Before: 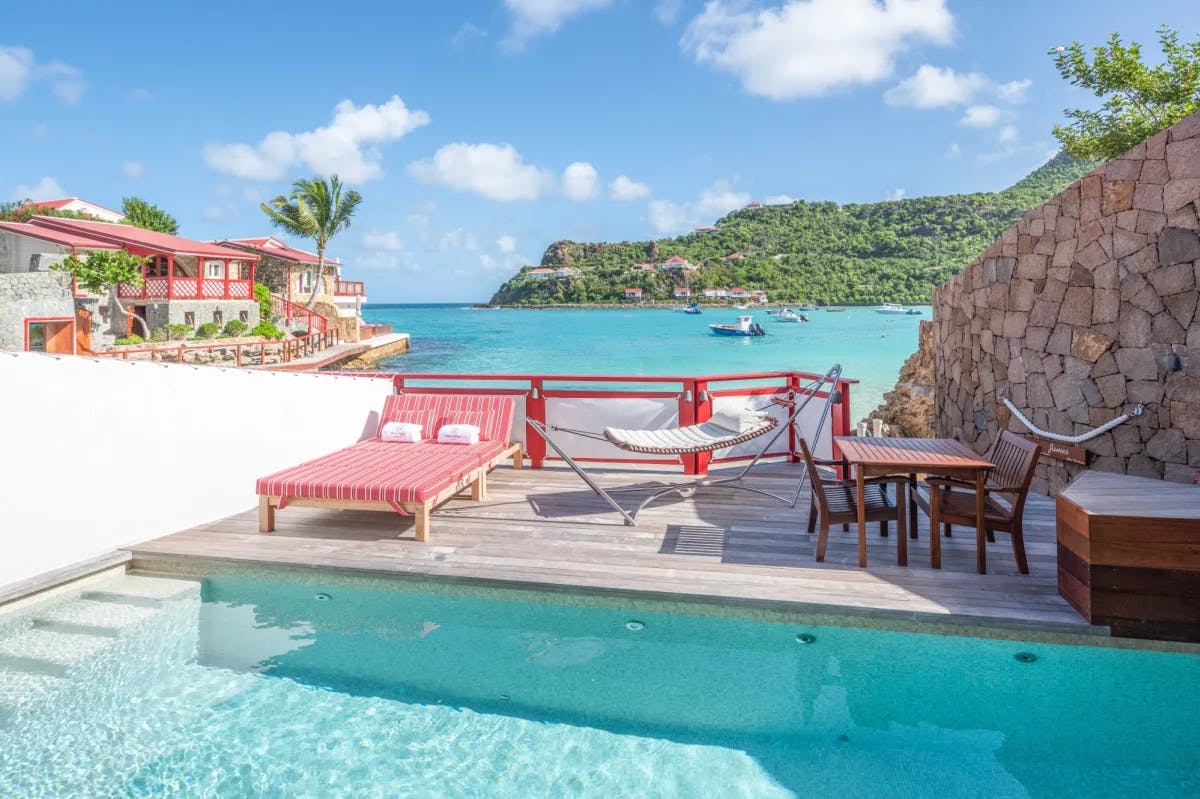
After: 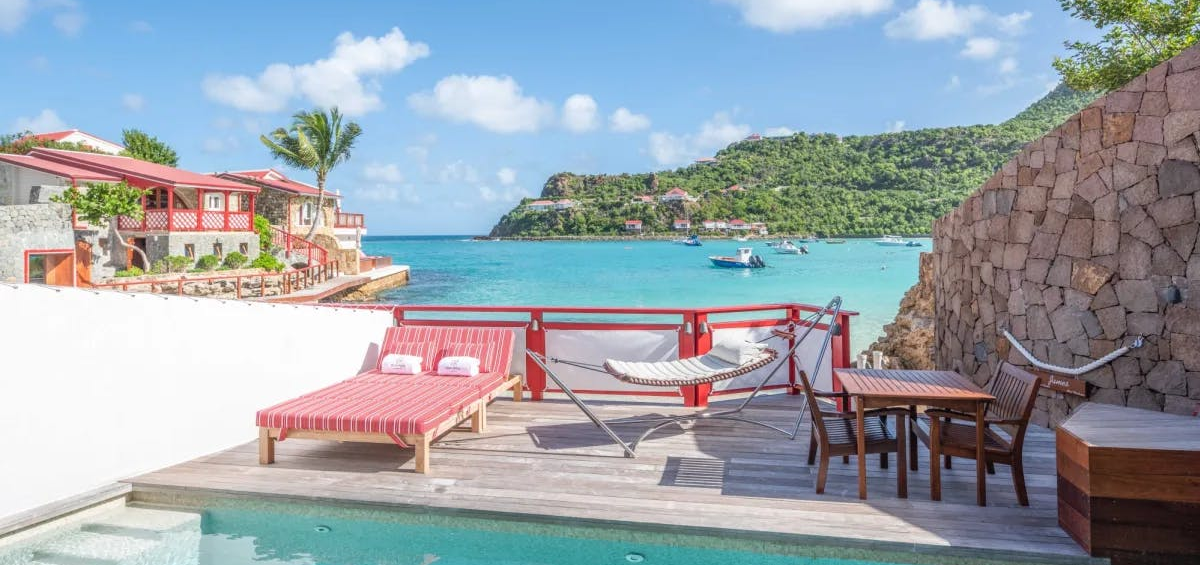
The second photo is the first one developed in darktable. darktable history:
crop and rotate: top 8.521%, bottom 20.716%
